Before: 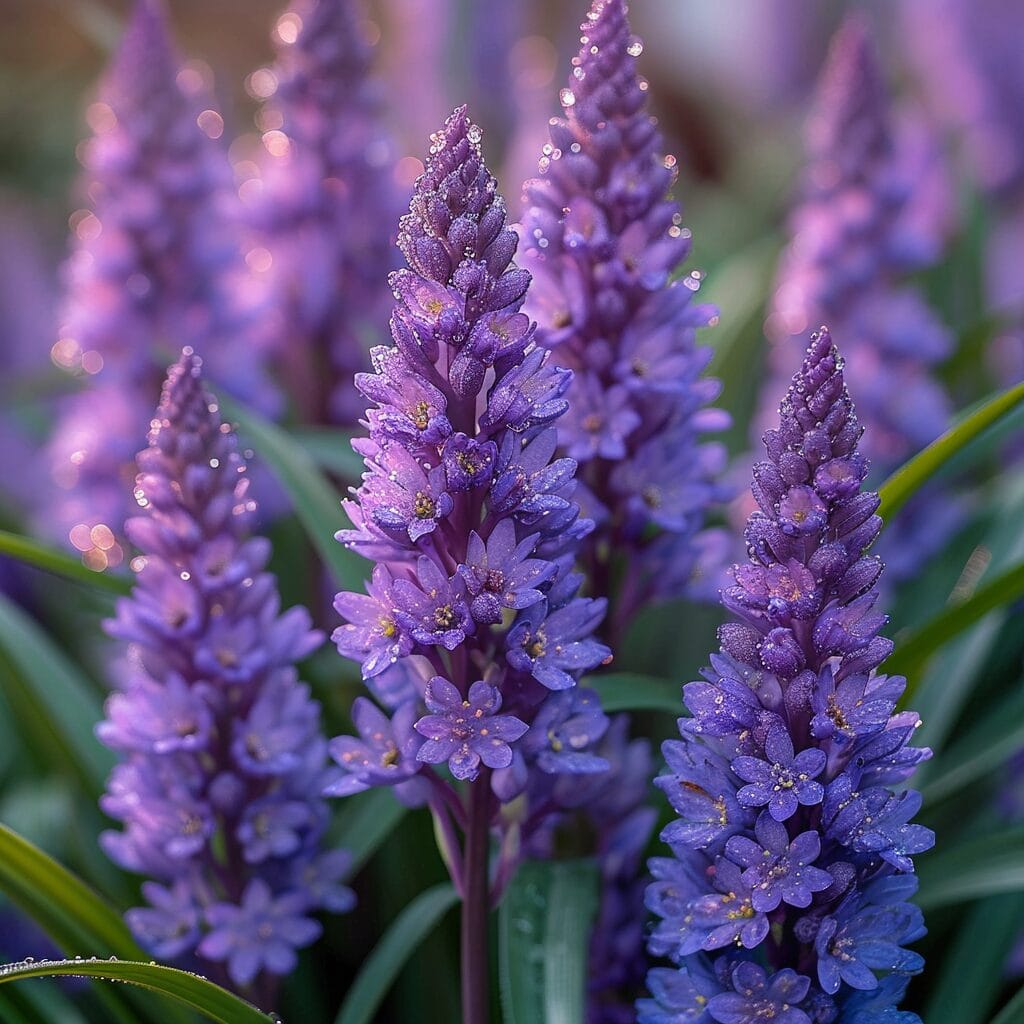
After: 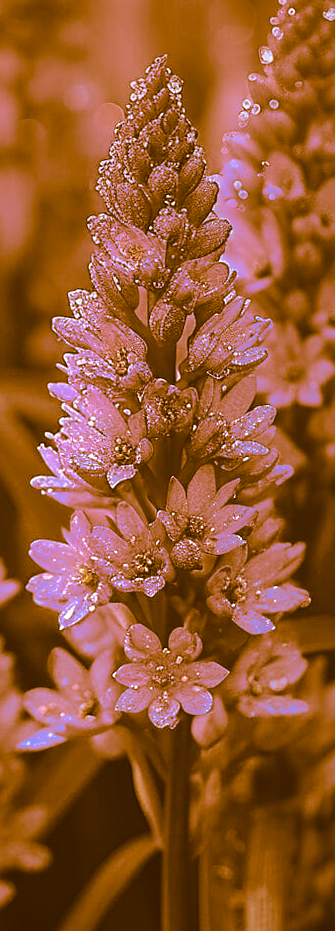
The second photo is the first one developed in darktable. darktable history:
graduated density: hue 238.83°, saturation 50%
split-toning: shadows › hue 26°, shadows › saturation 0.92, highlights › hue 40°, highlights › saturation 0.92, balance -63, compress 0%
sharpen: on, module defaults
color balance: lift [1.016, 0.983, 1, 1.017], gamma [0.958, 1, 1, 1], gain [0.981, 1.007, 0.993, 1.002], input saturation 118.26%, contrast 13.43%, contrast fulcrum 21.62%, output saturation 82.76%
rotate and perspective: rotation -0.013°, lens shift (vertical) -0.027, lens shift (horizontal) 0.178, crop left 0.016, crop right 0.989, crop top 0.082, crop bottom 0.918
shadows and highlights: shadows 29.61, highlights -30.47, low approximation 0.01, soften with gaussian
crop: left 33.36%, right 33.36%
